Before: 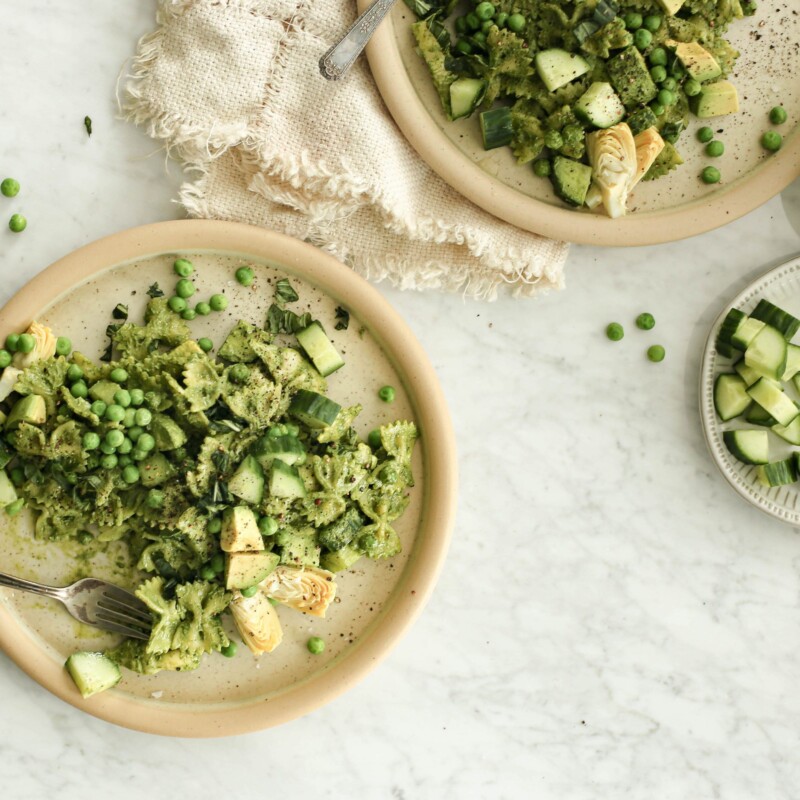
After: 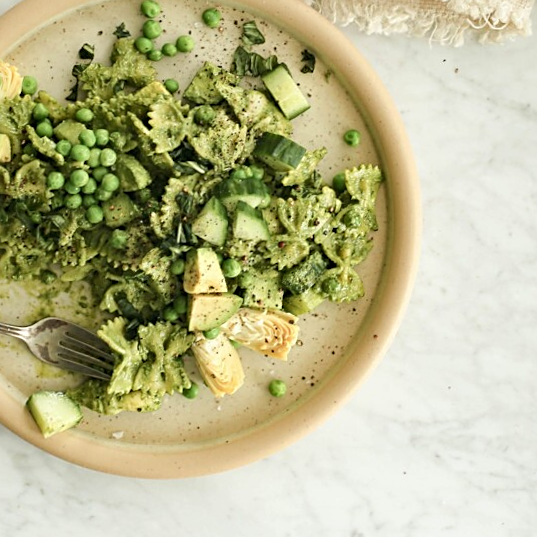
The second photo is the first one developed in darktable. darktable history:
sharpen: on, module defaults
crop and rotate: angle -0.82°, left 3.85%, top 31.828%, right 27.992%
exposure: compensate highlight preservation false
